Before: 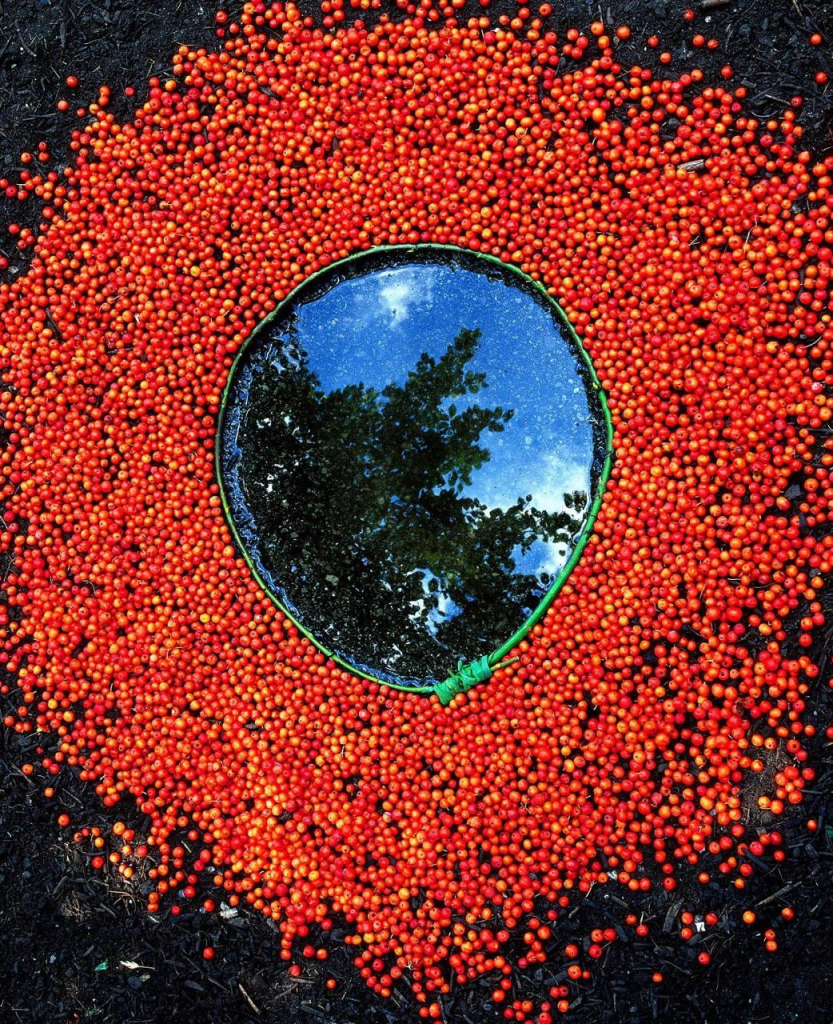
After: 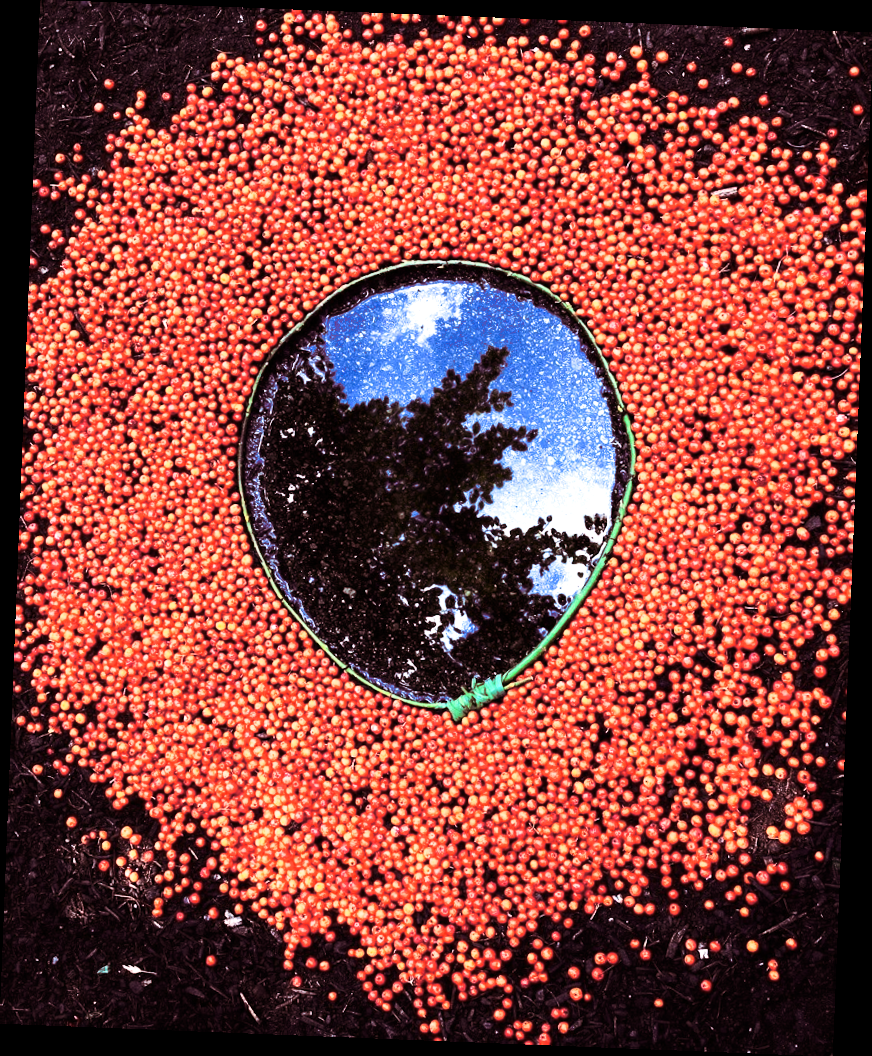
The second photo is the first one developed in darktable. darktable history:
white balance: red 1.188, blue 1.11
split-toning: on, module defaults
contrast brightness saturation: contrast 0.39, brightness 0.1
rotate and perspective: rotation 2.27°, automatic cropping off
